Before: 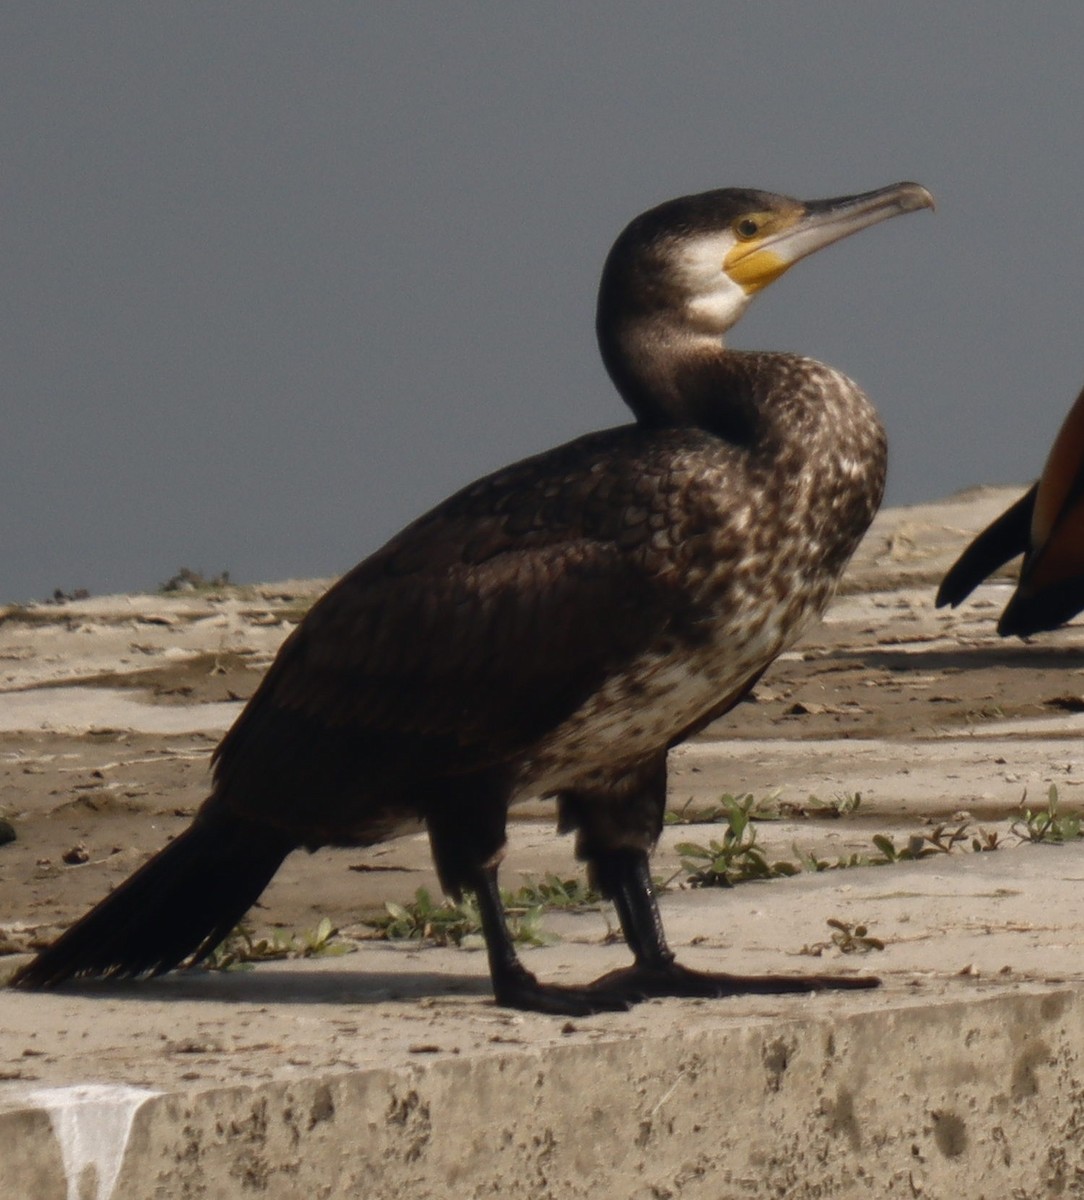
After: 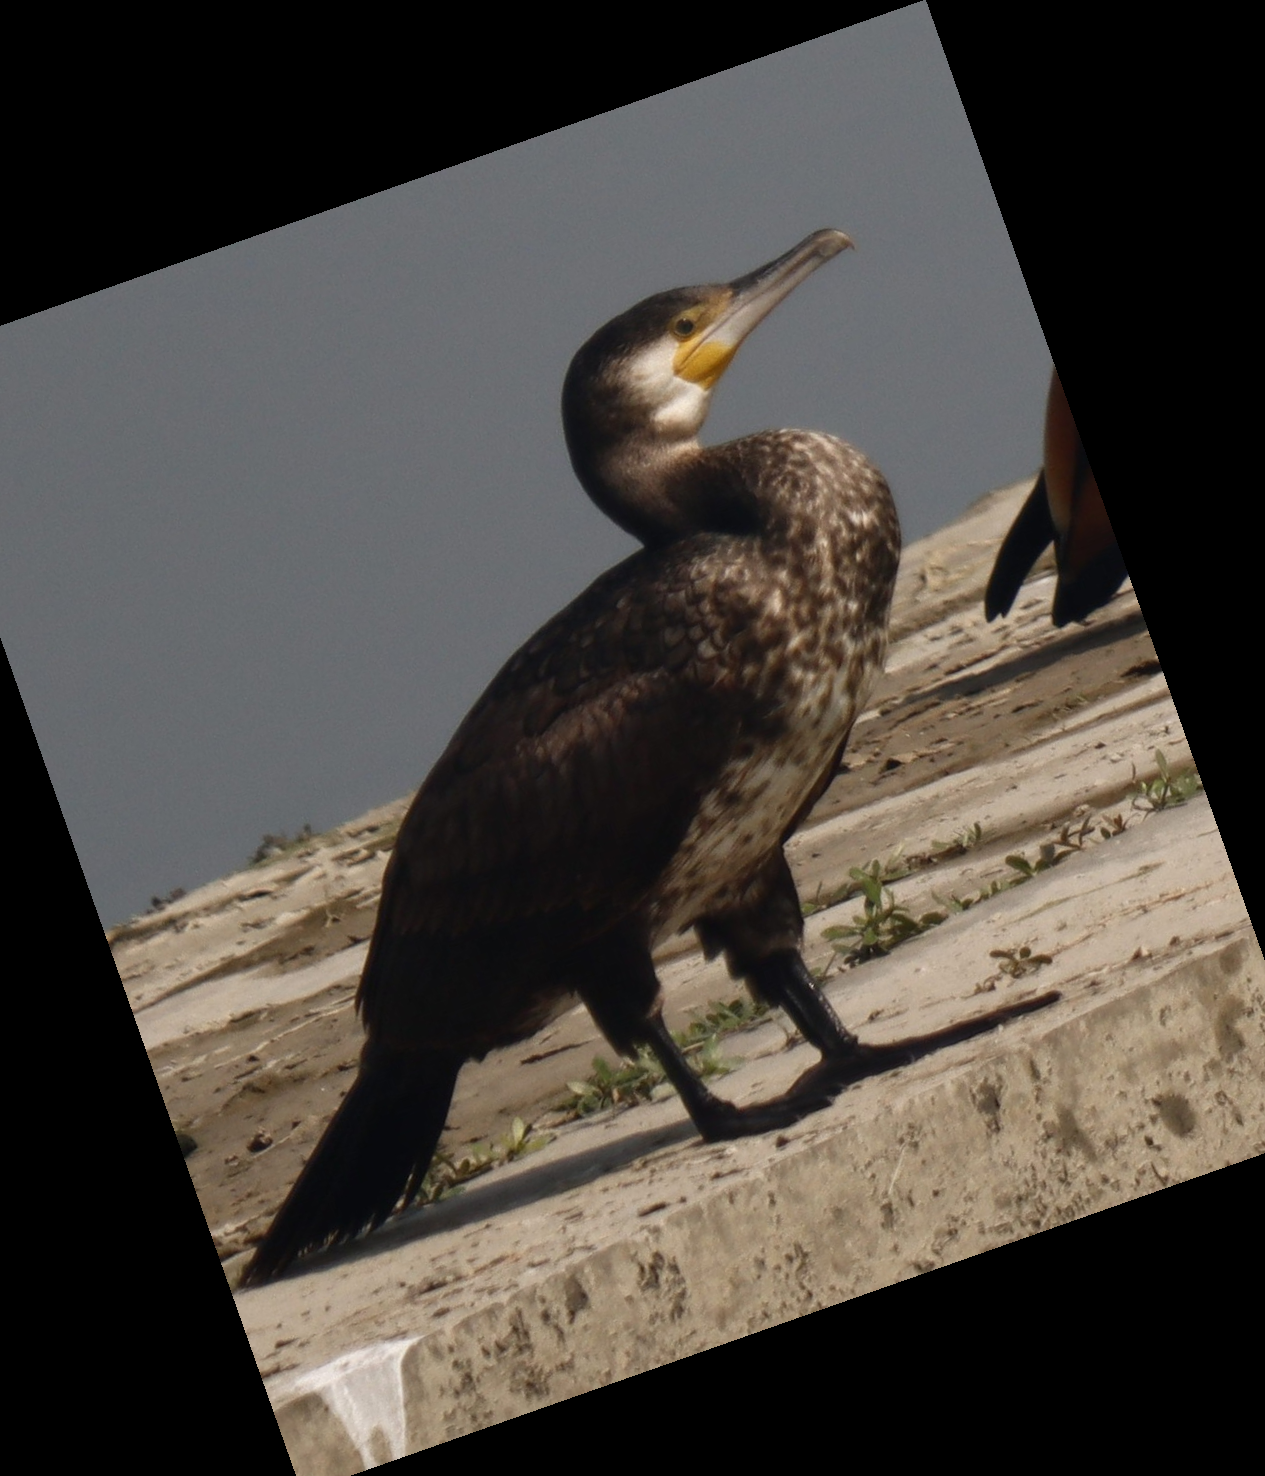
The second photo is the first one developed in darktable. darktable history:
crop and rotate: angle 19.43°, left 6.812%, right 4.125%, bottom 1.087%
